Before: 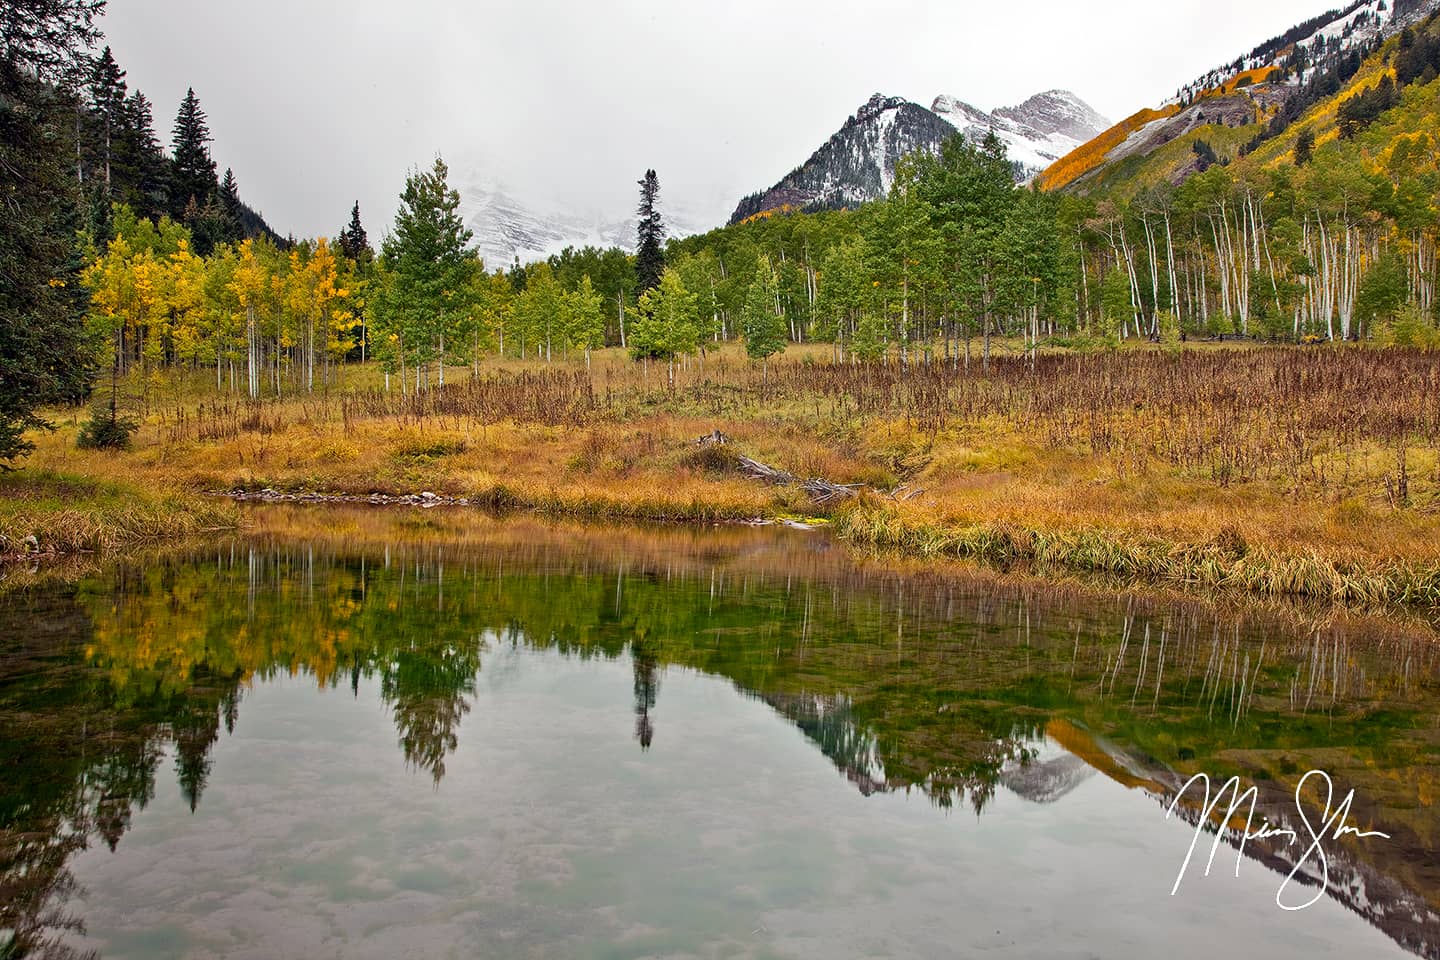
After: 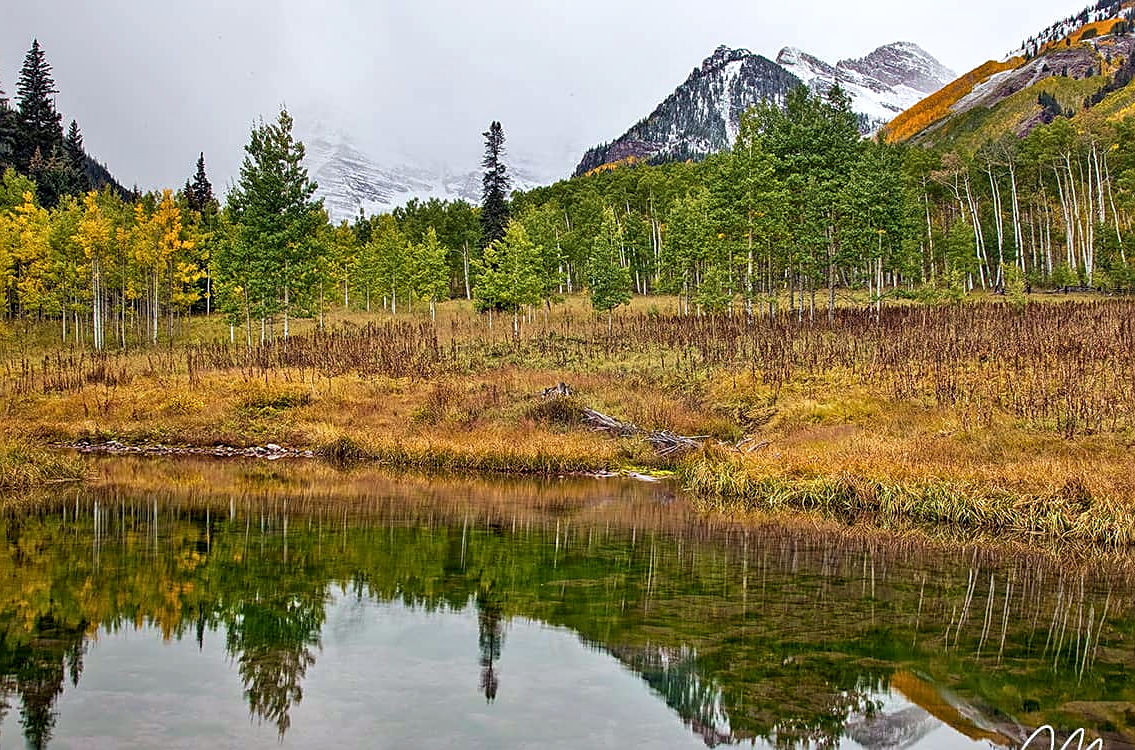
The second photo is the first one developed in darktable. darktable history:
white balance: red 0.983, blue 1.036
local contrast: on, module defaults
sharpen: on, module defaults
velvia: on, module defaults
crop and rotate: left 10.77%, top 5.1%, right 10.41%, bottom 16.76%
